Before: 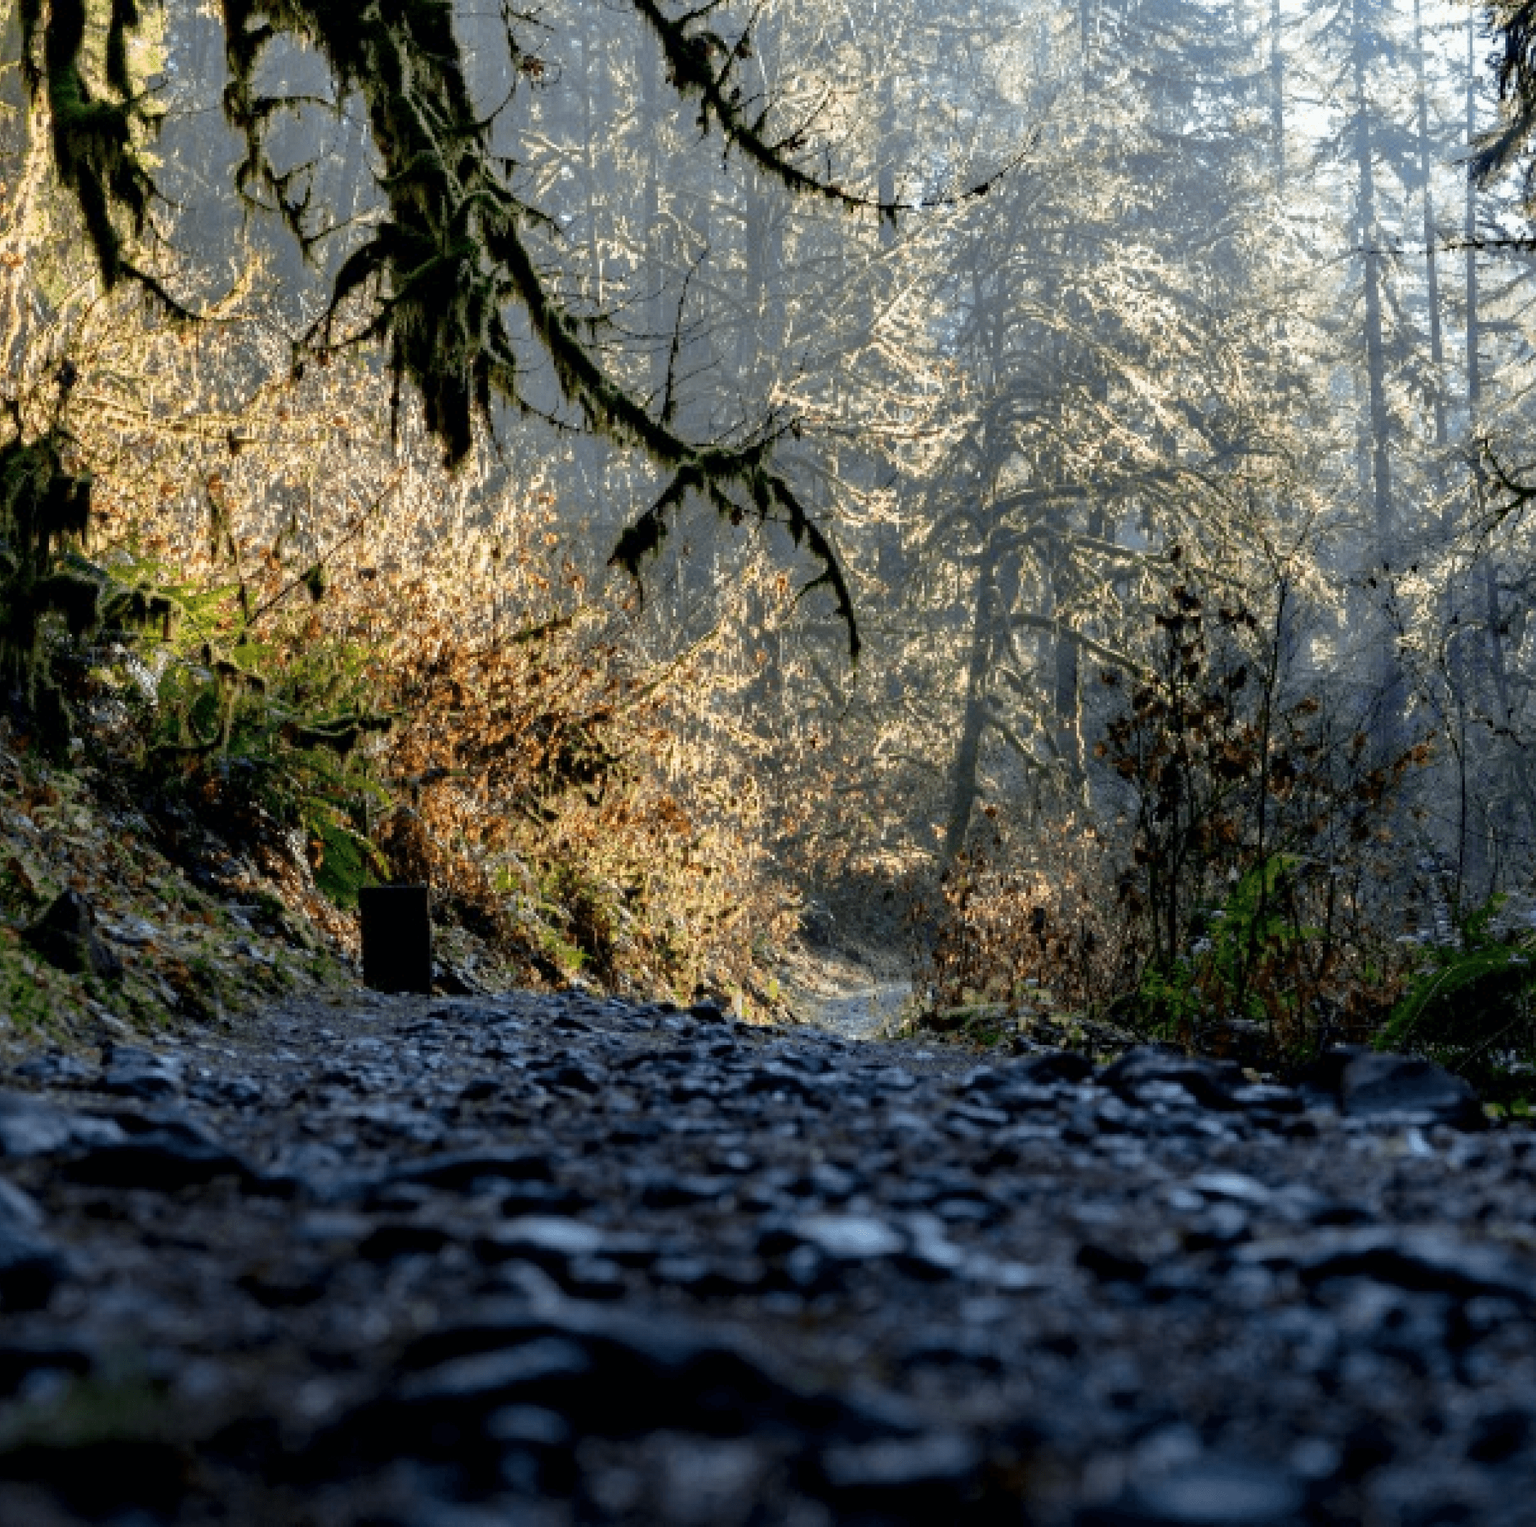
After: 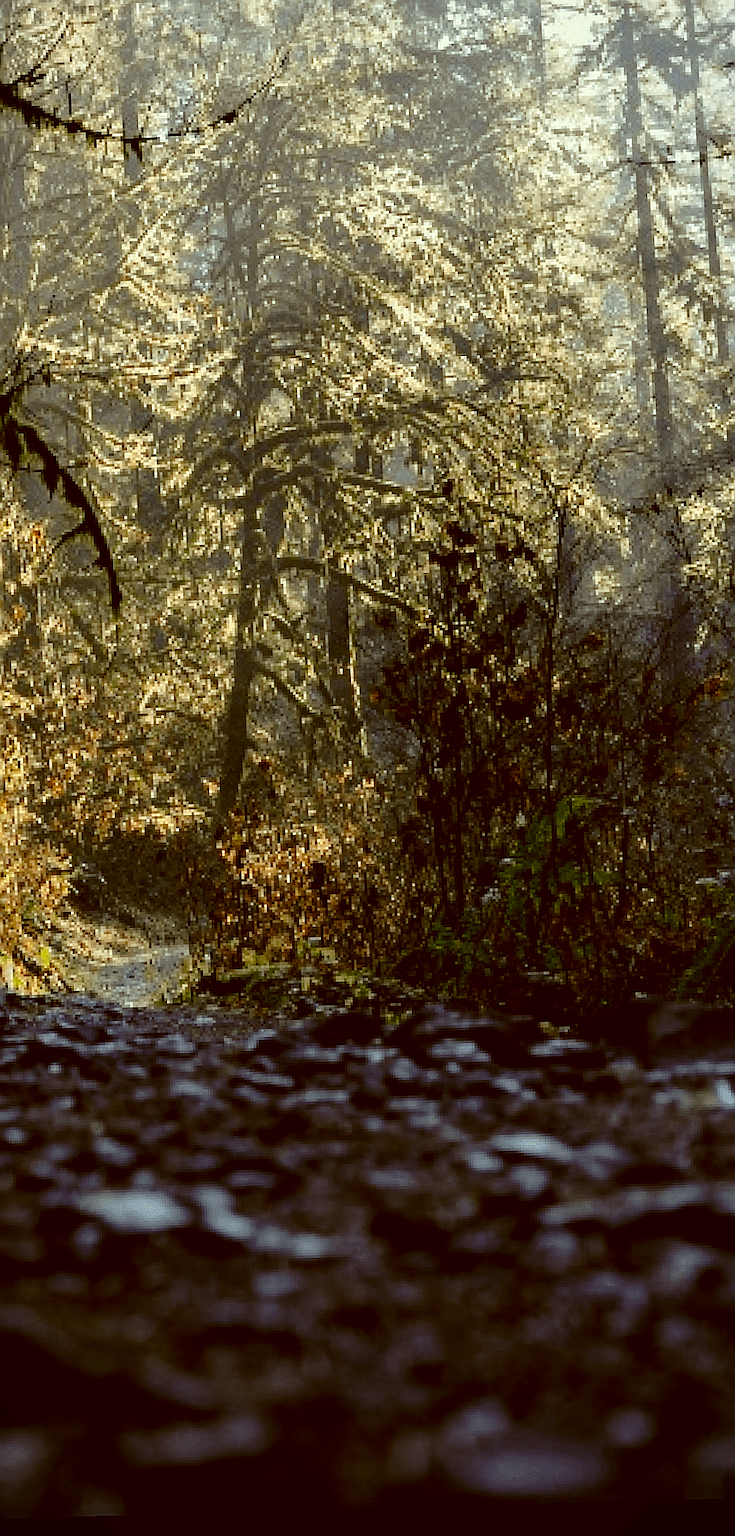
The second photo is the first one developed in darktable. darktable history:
sharpen: radius 1.4, amount 1.25, threshold 0.7
rotate and perspective: rotation -2.22°, lens shift (horizontal) -0.022, automatic cropping off
color correction: highlights a* -5.3, highlights b* 9.8, shadows a* 9.8, shadows b* 24.26
crop: left 47.628%, top 6.643%, right 7.874%
base curve: curves: ch0 [(0, 0) (0.073, 0.04) (0.157, 0.139) (0.492, 0.492) (0.758, 0.758) (1, 1)], preserve colors none
vignetting: fall-off start 97%, fall-off radius 100%, width/height ratio 0.609, unbound false
